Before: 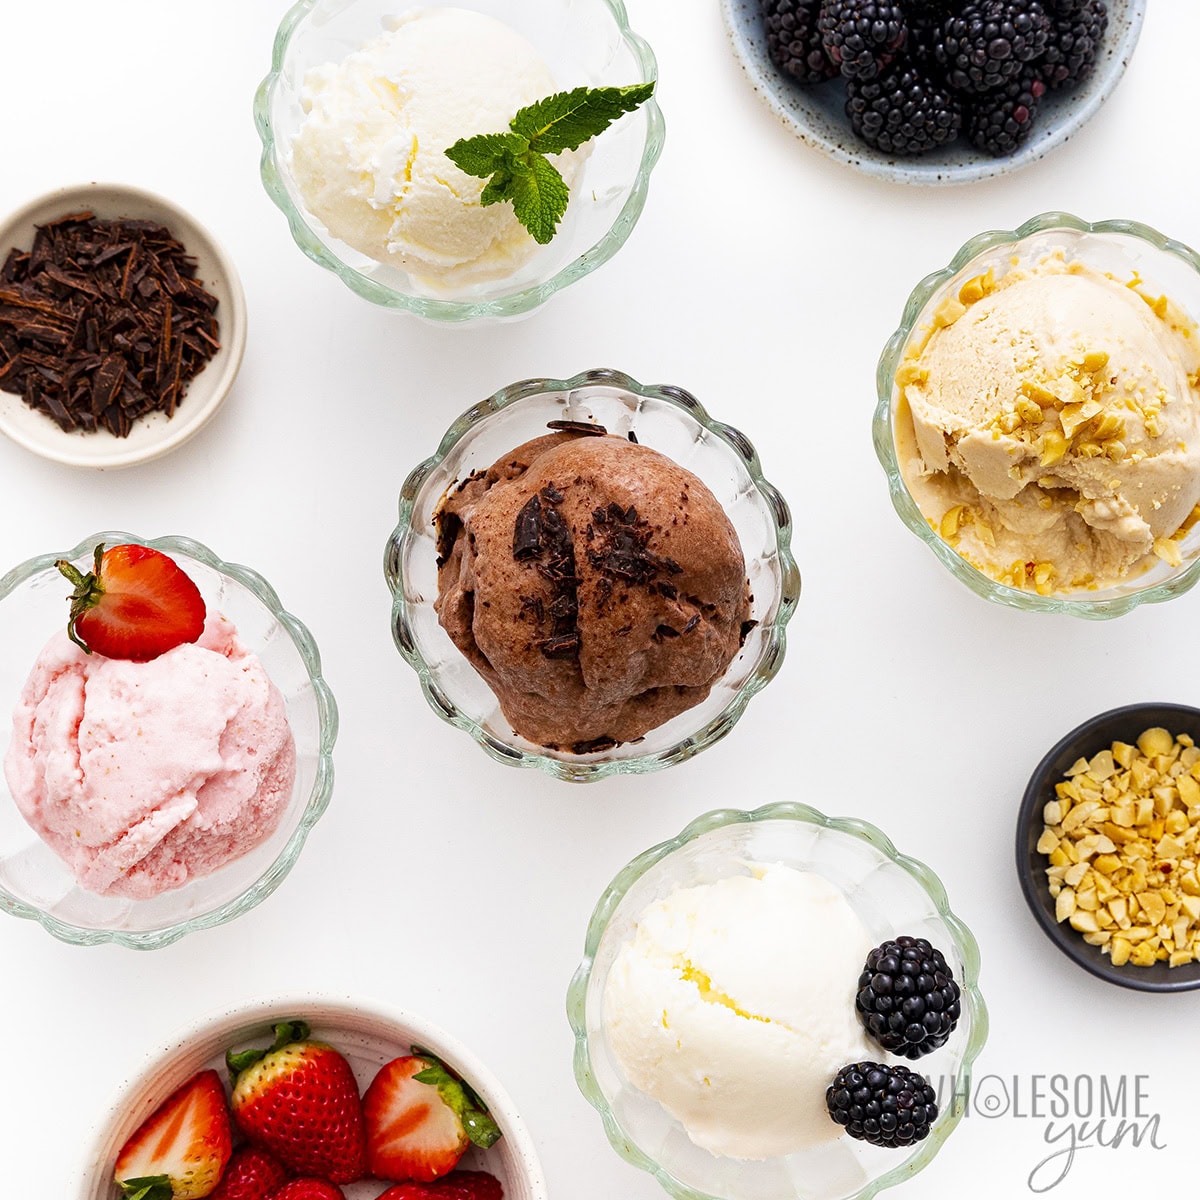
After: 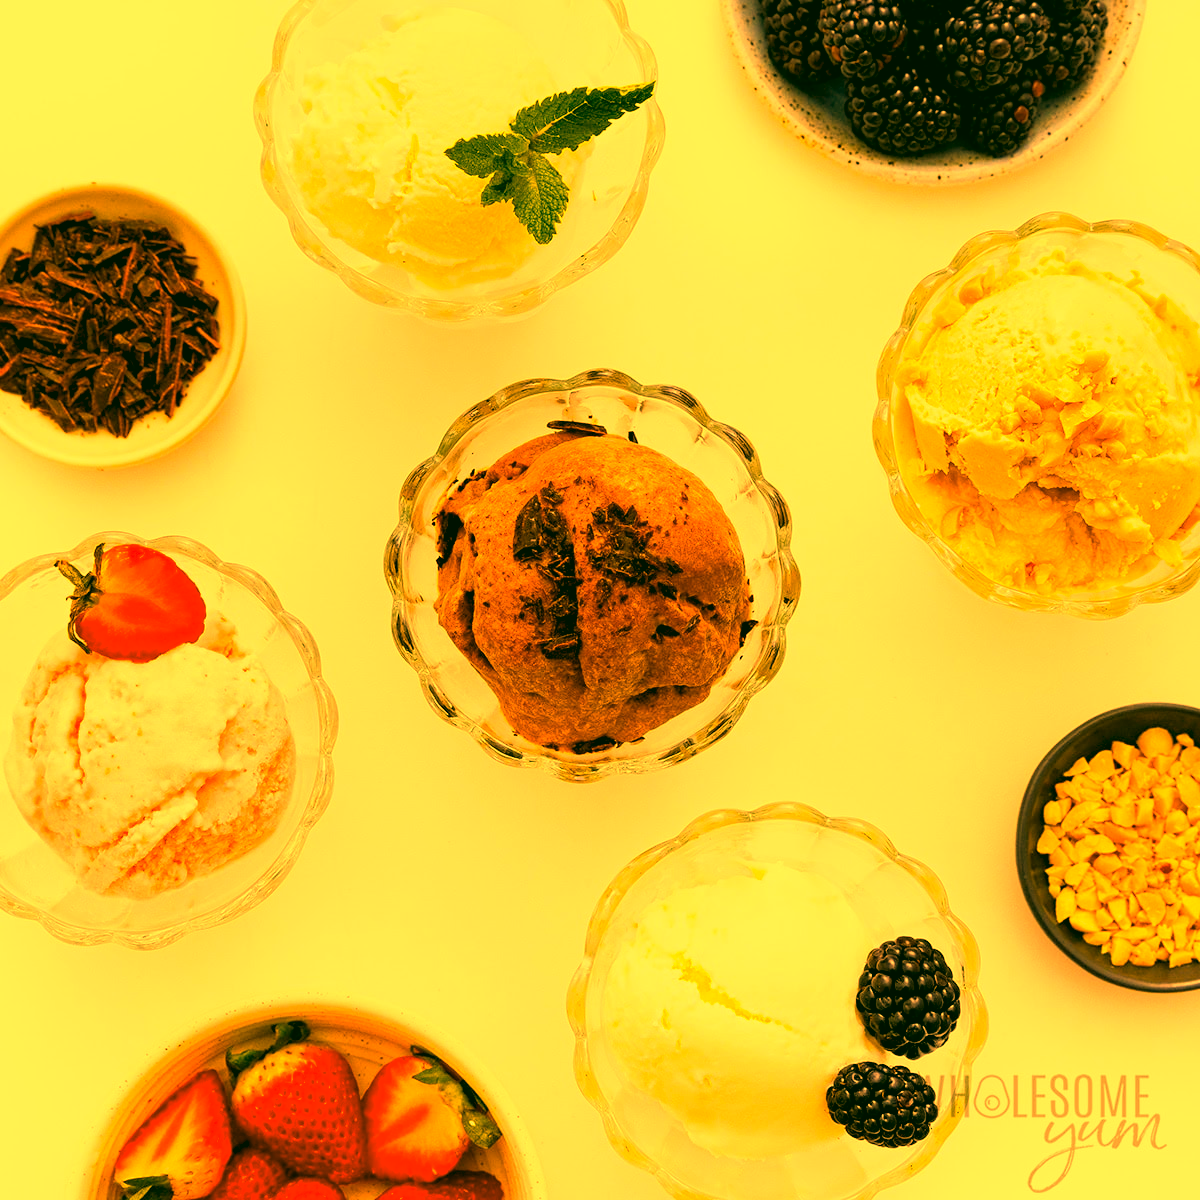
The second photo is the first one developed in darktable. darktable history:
color correction: highlights a* 5.62, highlights b* 33.57, shadows a* -25.86, shadows b* 4.02
white balance: red 1.467, blue 0.684
